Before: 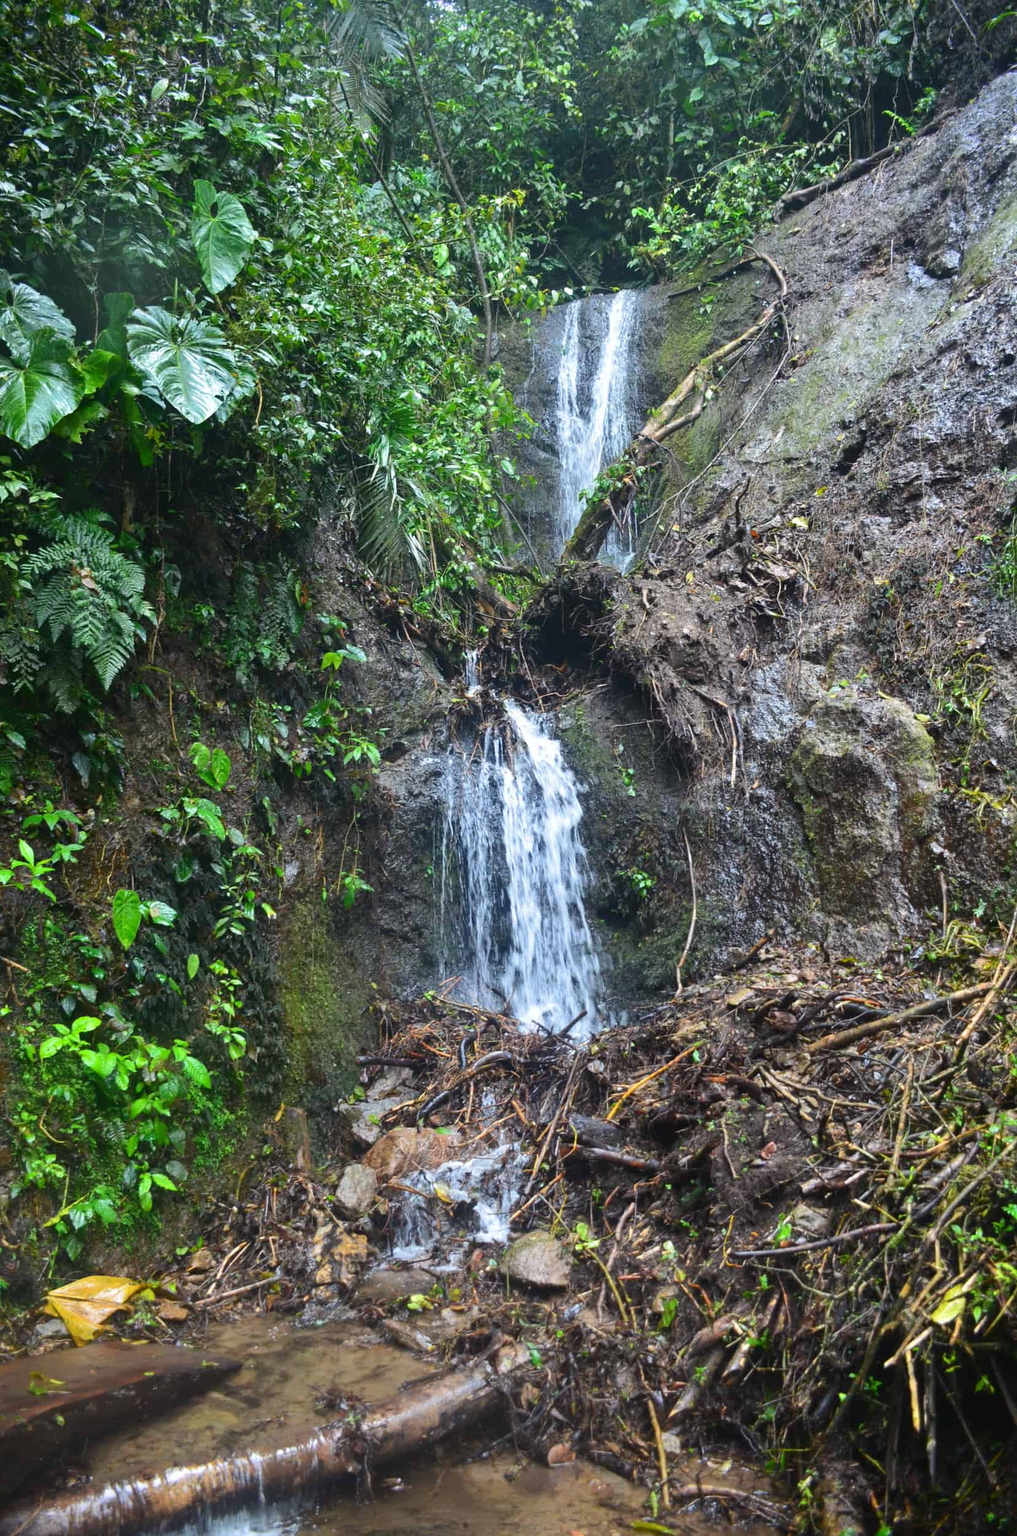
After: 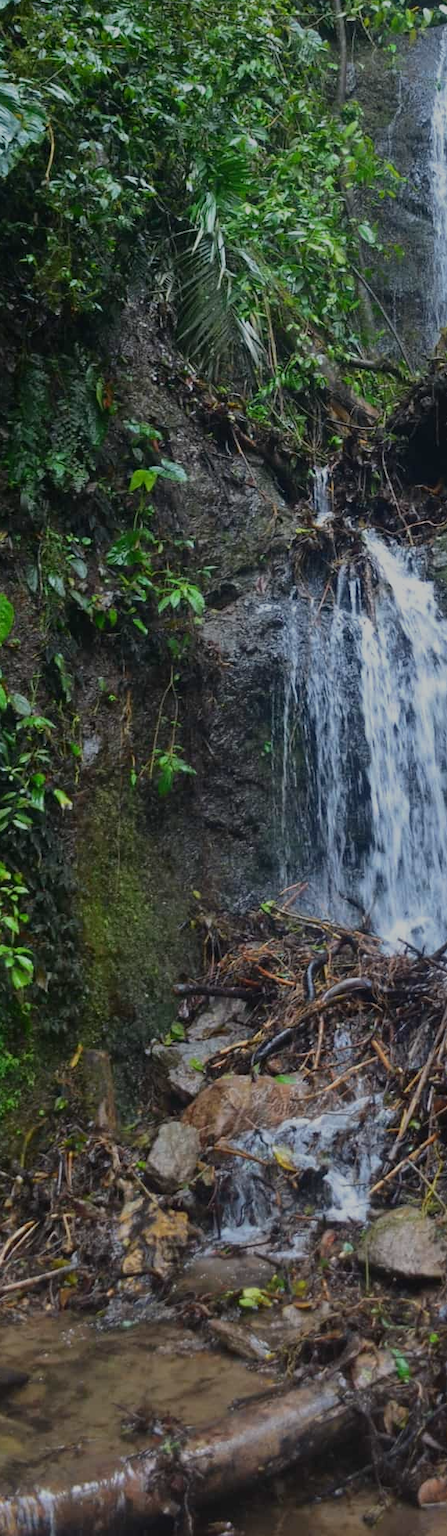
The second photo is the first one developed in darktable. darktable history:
exposure: exposure -0.934 EV, compensate highlight preservation false
crop and rotate: left 21.678%, top 18.532%, right 43.72%, bottom 2.972%
